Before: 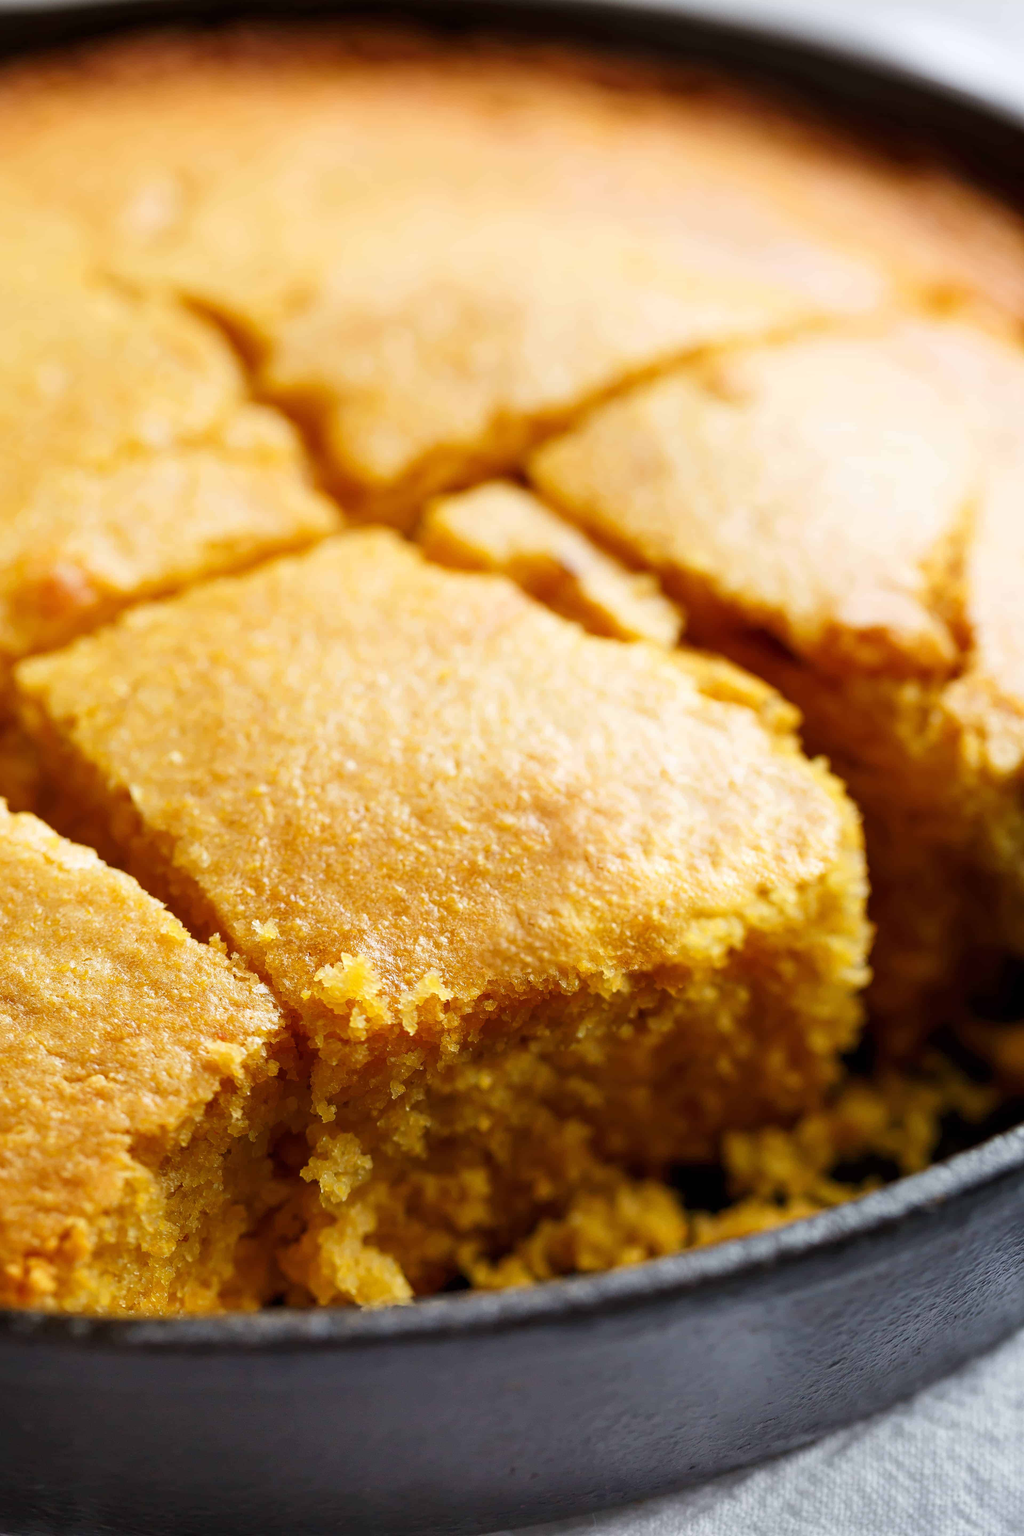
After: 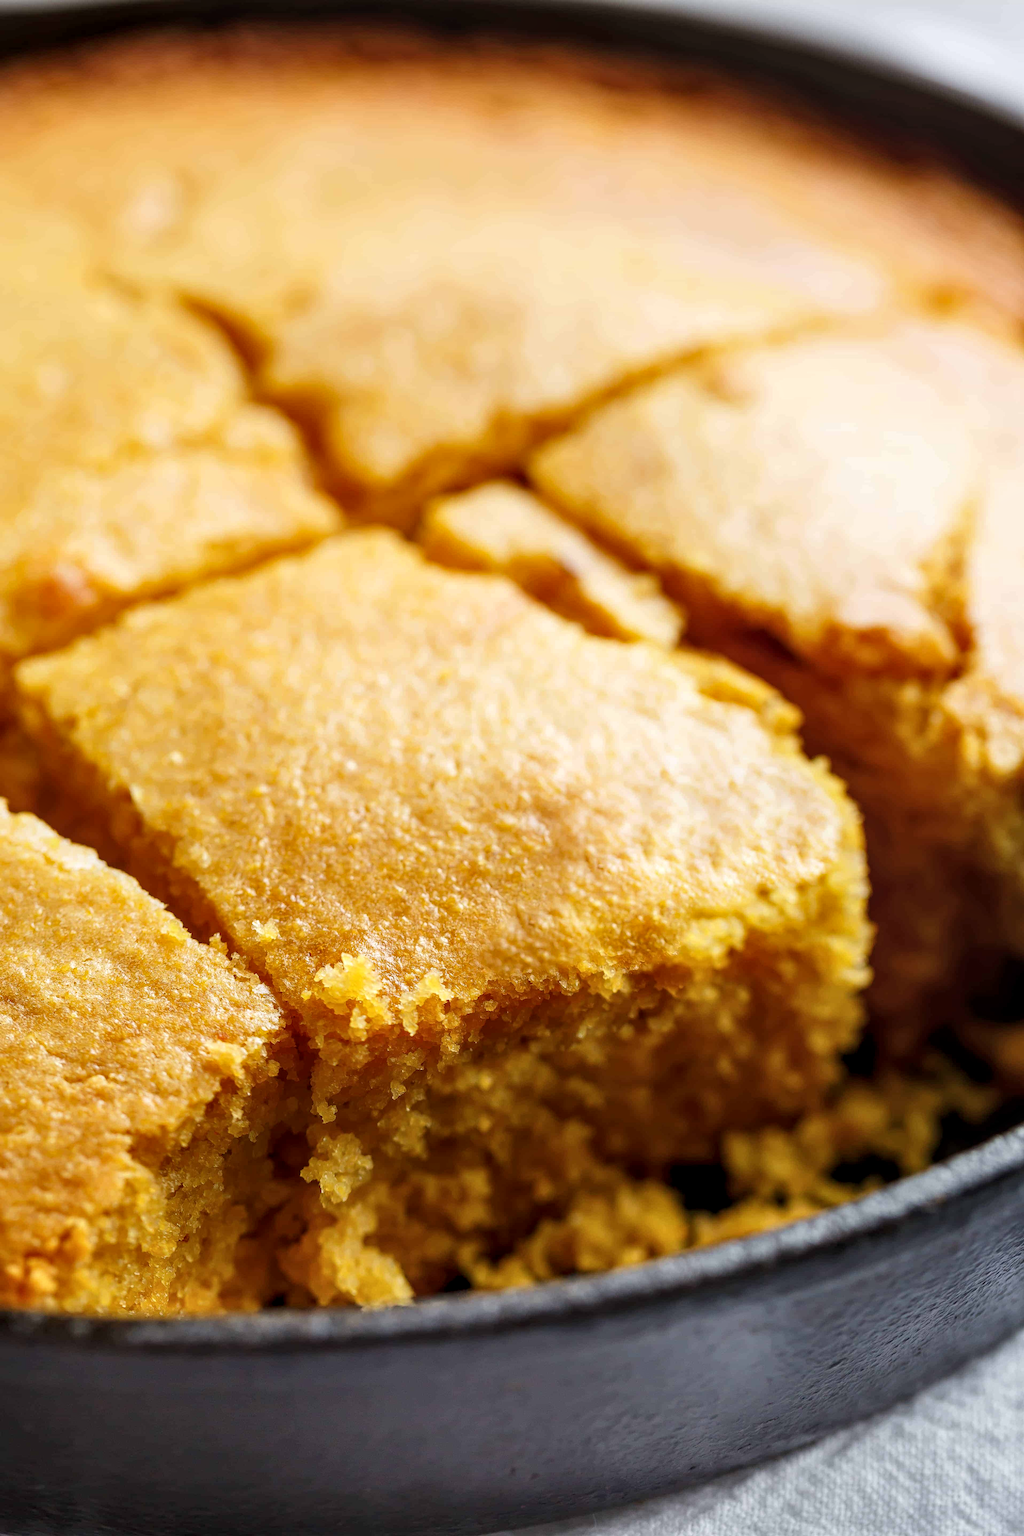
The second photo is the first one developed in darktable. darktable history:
levels: gray 50.76%
local contrast: on, module defaults
